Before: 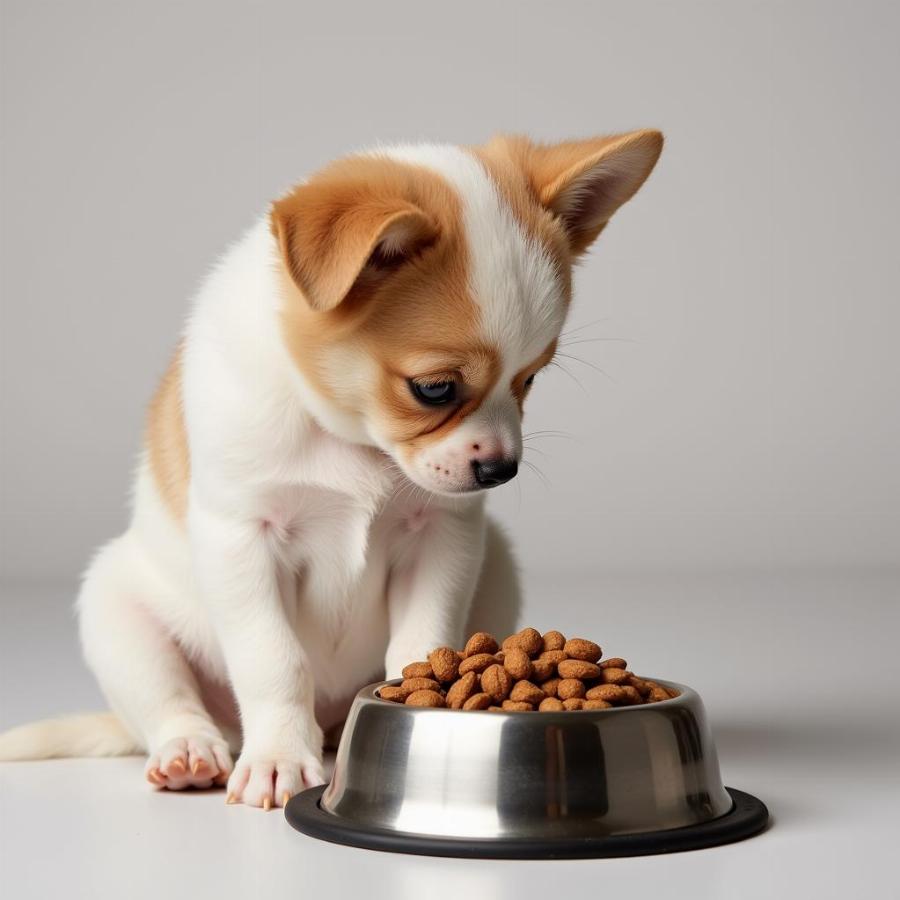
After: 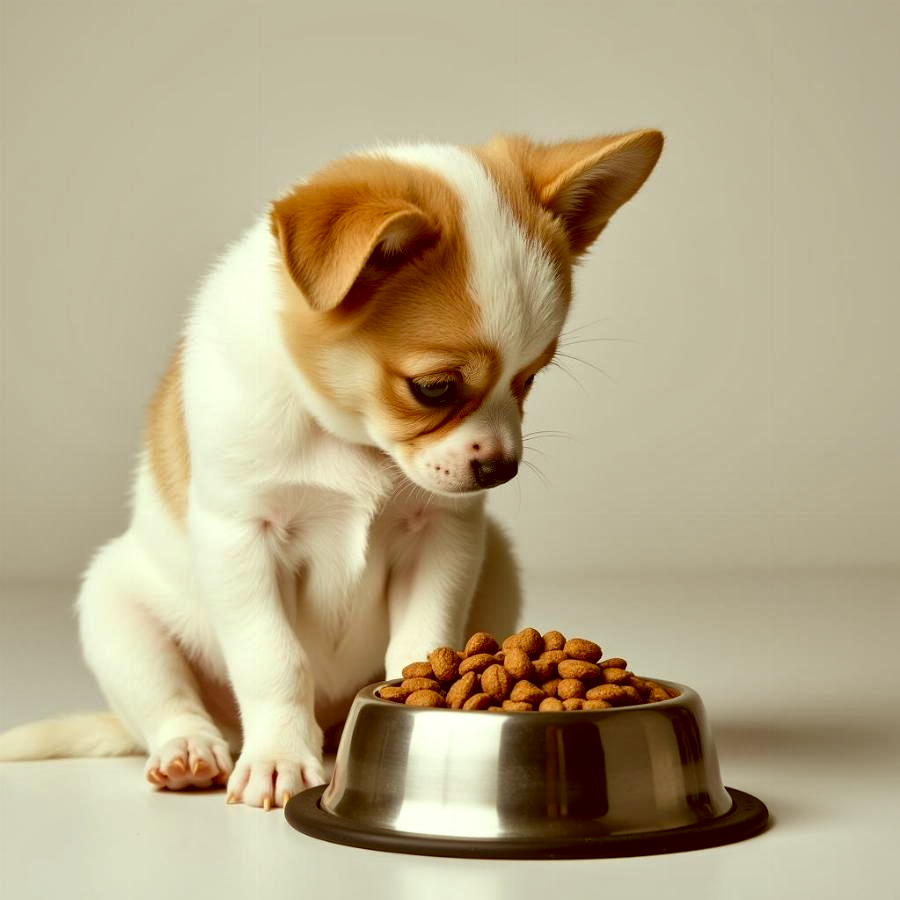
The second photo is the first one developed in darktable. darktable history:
color correction: highlights a* -6.25, highlights b* 9.53, shadows a* 10.02, shadows b* 23.61
local contrast: mode bilateral grid, contrast 50, coarseness 50, detail 150%, midtone range 0.2
